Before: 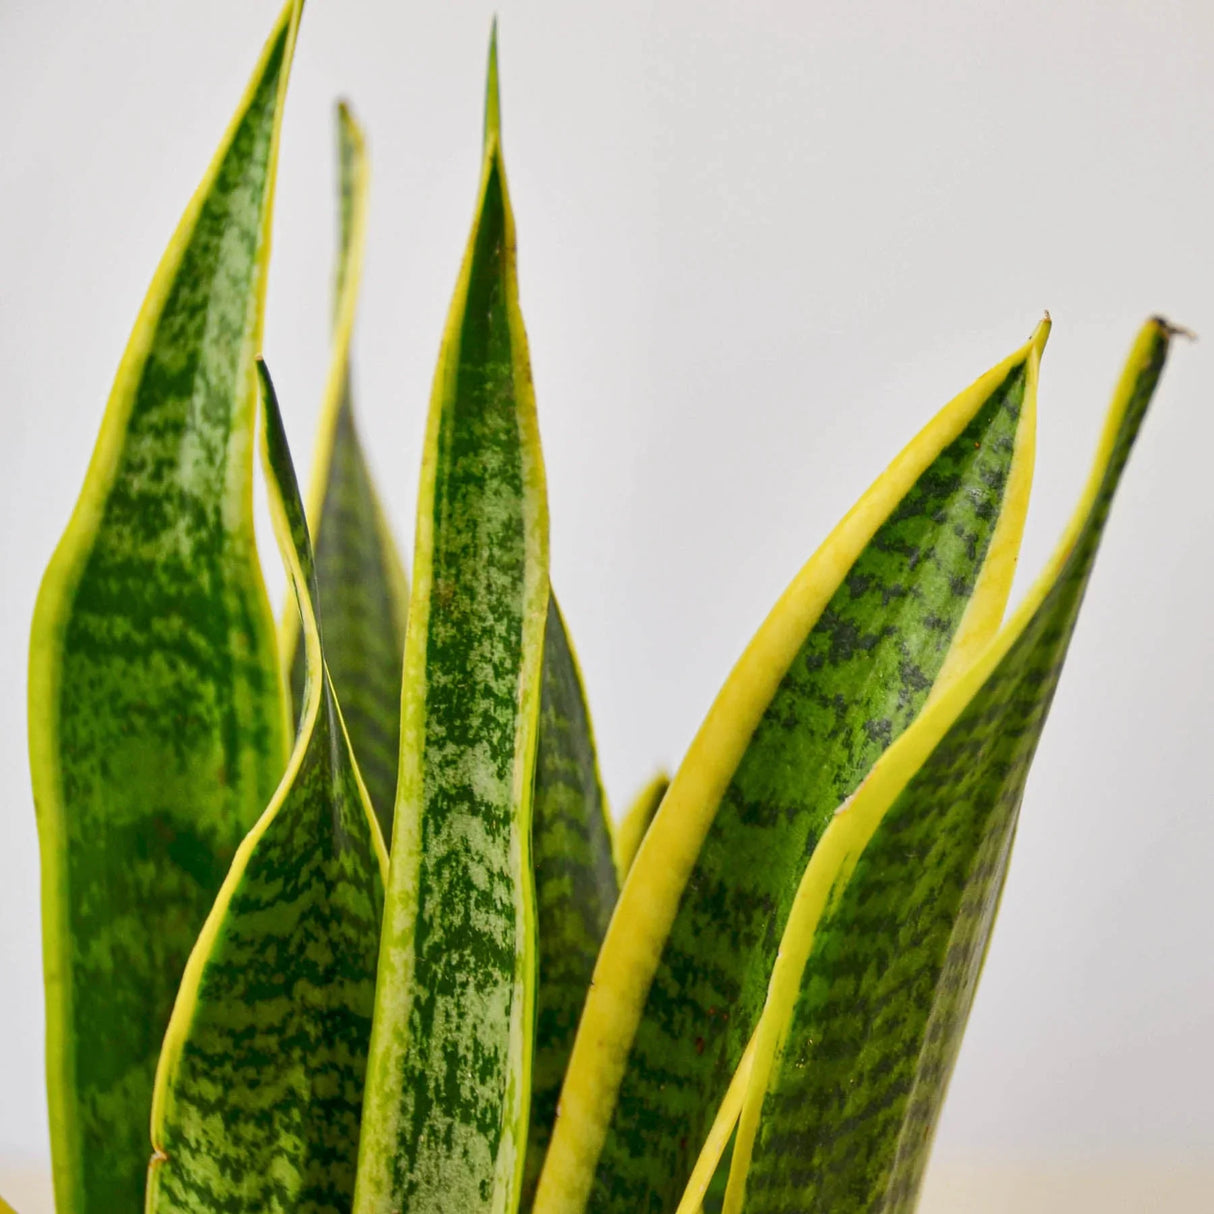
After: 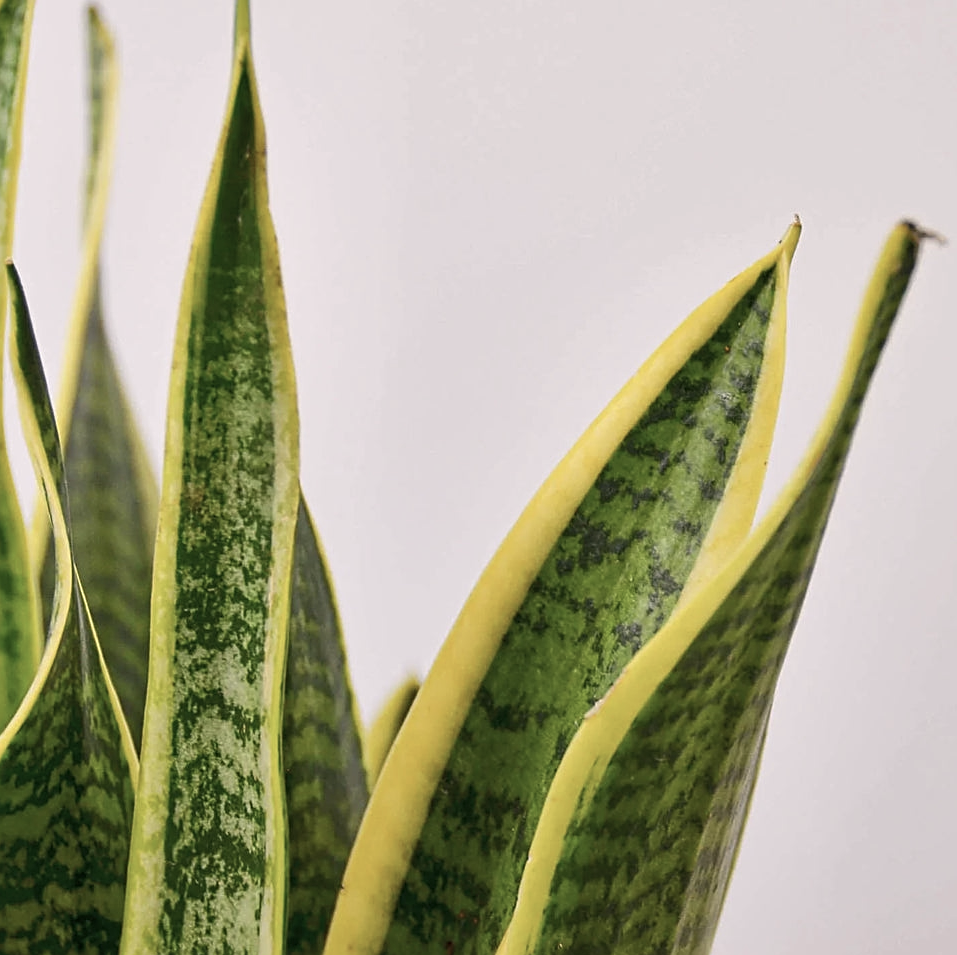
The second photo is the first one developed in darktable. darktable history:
sharpen: on, module defaults
color correction: highlights a* 5.59, highlights b* 5.24, saturation 0.68
white balance: red 0.976, blue 1.04
crop and rotate: left 20.74%, top 7.912%, right 0.375%, bottom 13.378%
